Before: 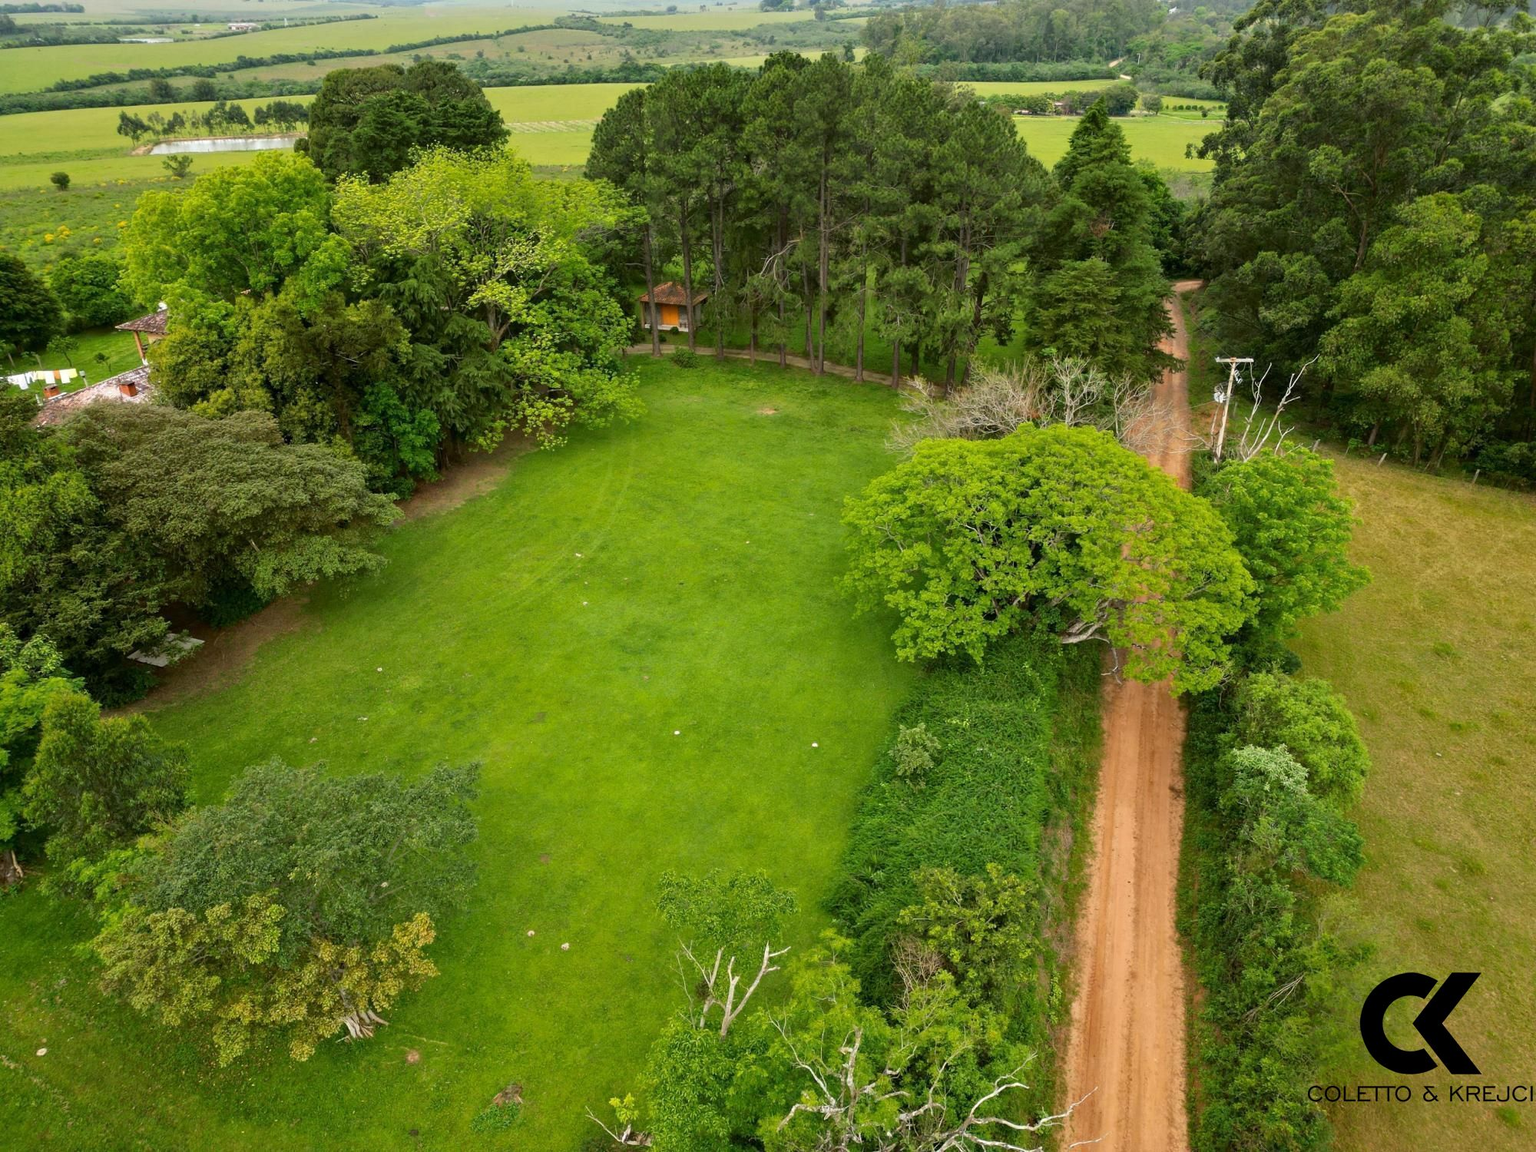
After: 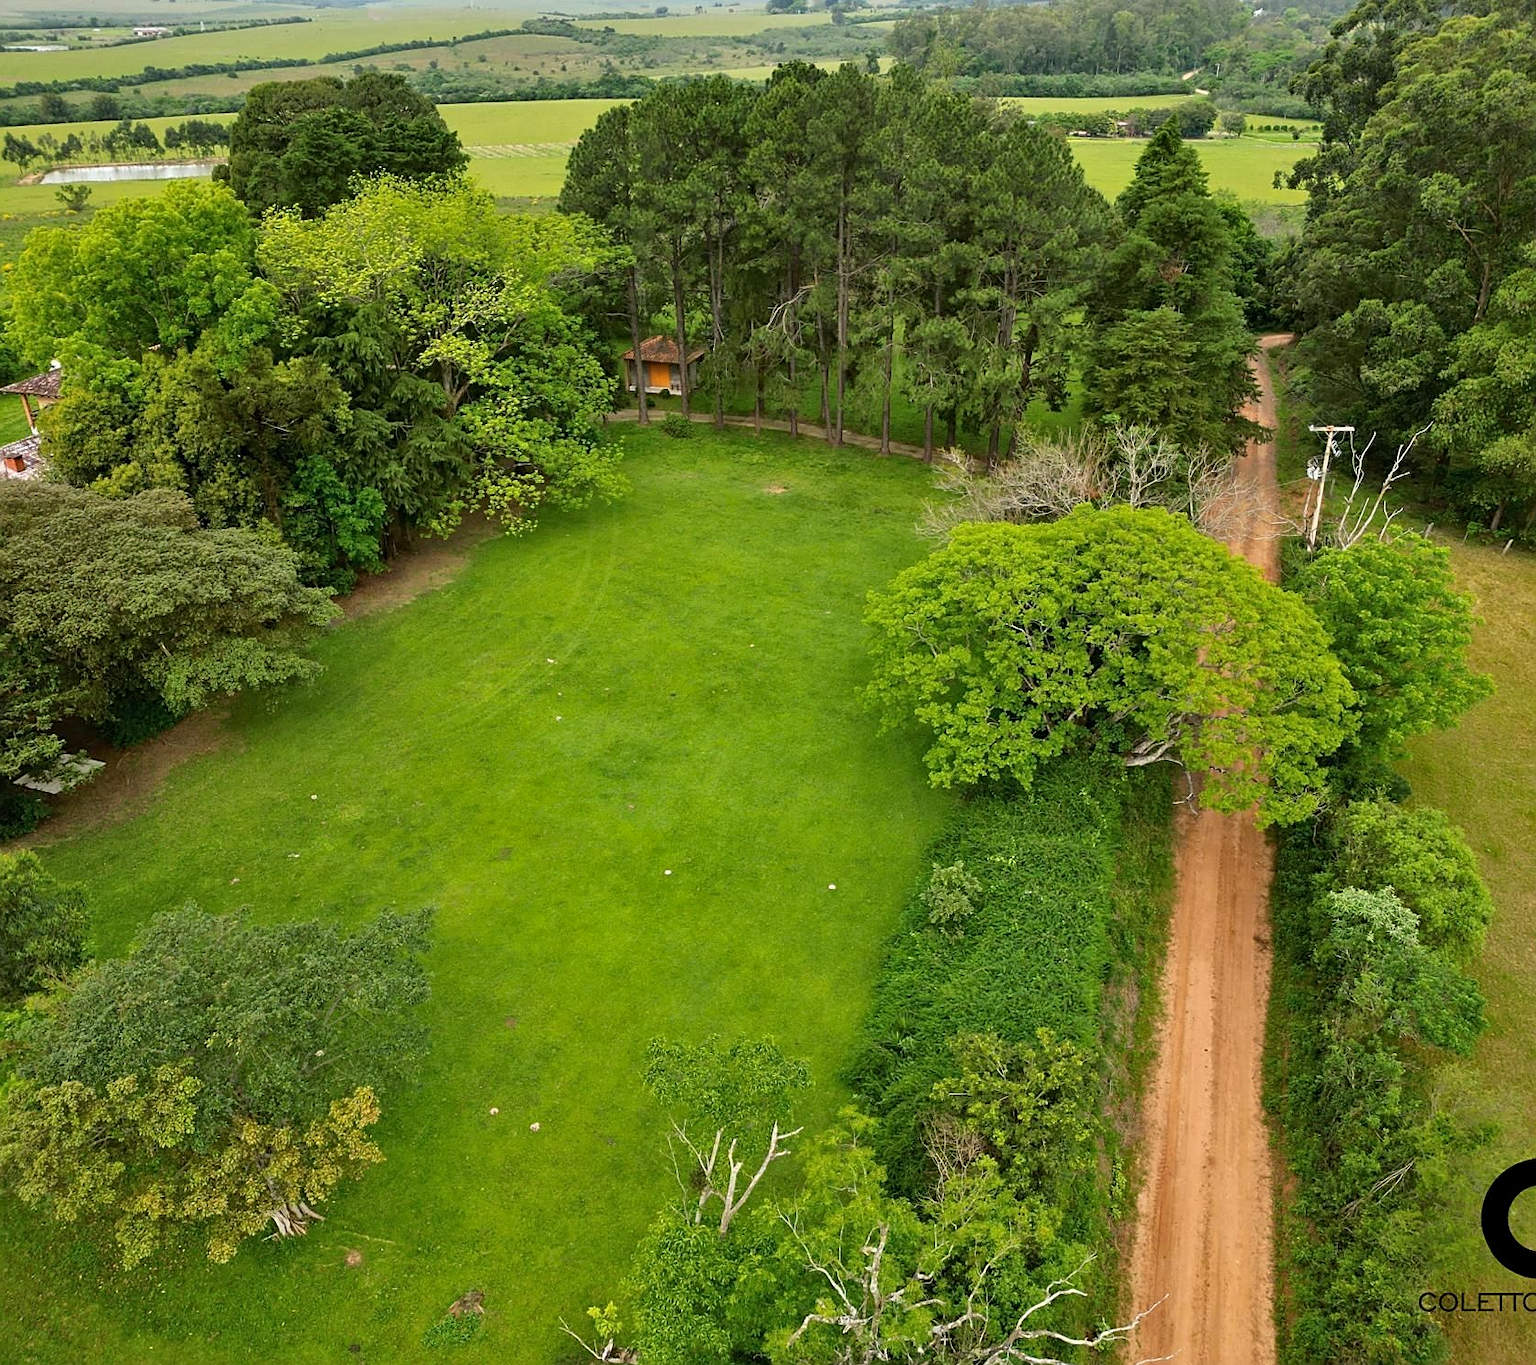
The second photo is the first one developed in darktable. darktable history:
shadows and highlights: low approximation 0.01, soften with gaussian
crop: left 7.598%, right 7.873%
sharpen: on, module defaults
